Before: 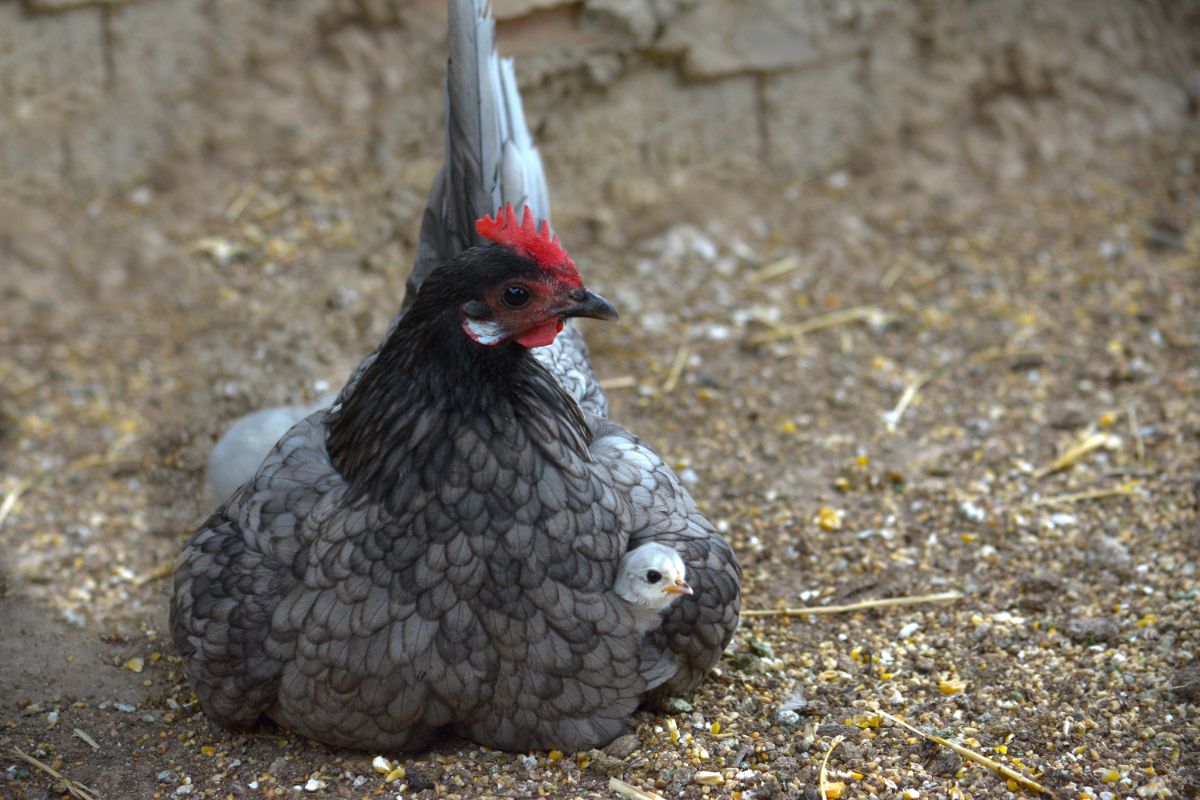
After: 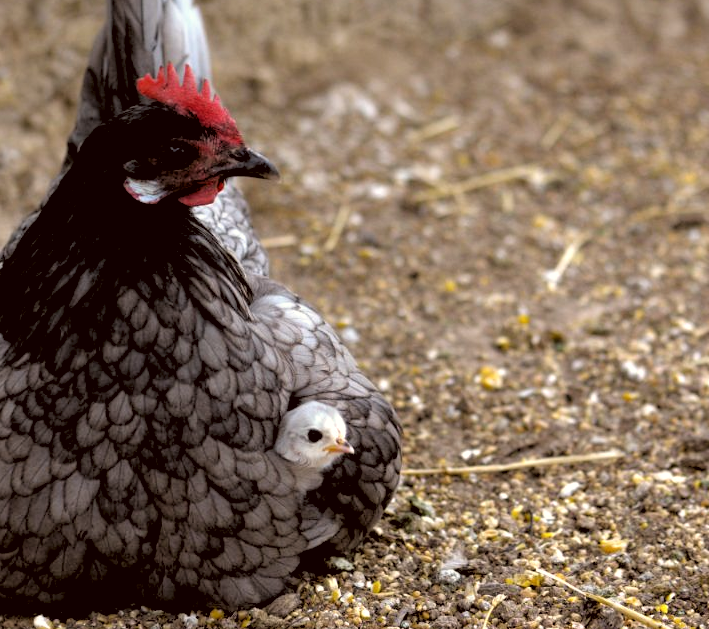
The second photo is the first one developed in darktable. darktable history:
crop and rotate: left 28.256%, top 17.734%, right 12.656%, bottom 3.573%
color correction: highlights a* 6.27, highlights b* 8.19, shadows a* 5.94, shadows b* 7.23, saturation 0.9
rgb levels: levels [[0.029, 0.461, 0.922], [0, 0.5, 1], [0, 0.5, 1]]
